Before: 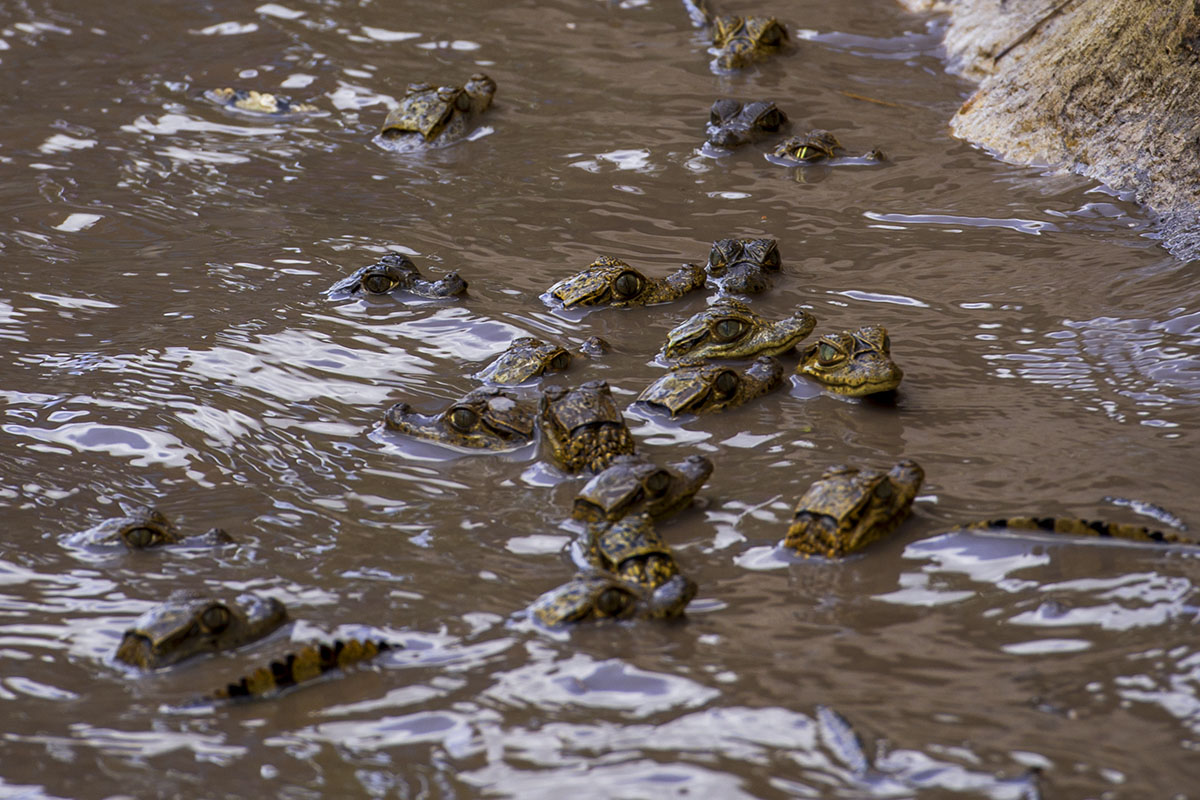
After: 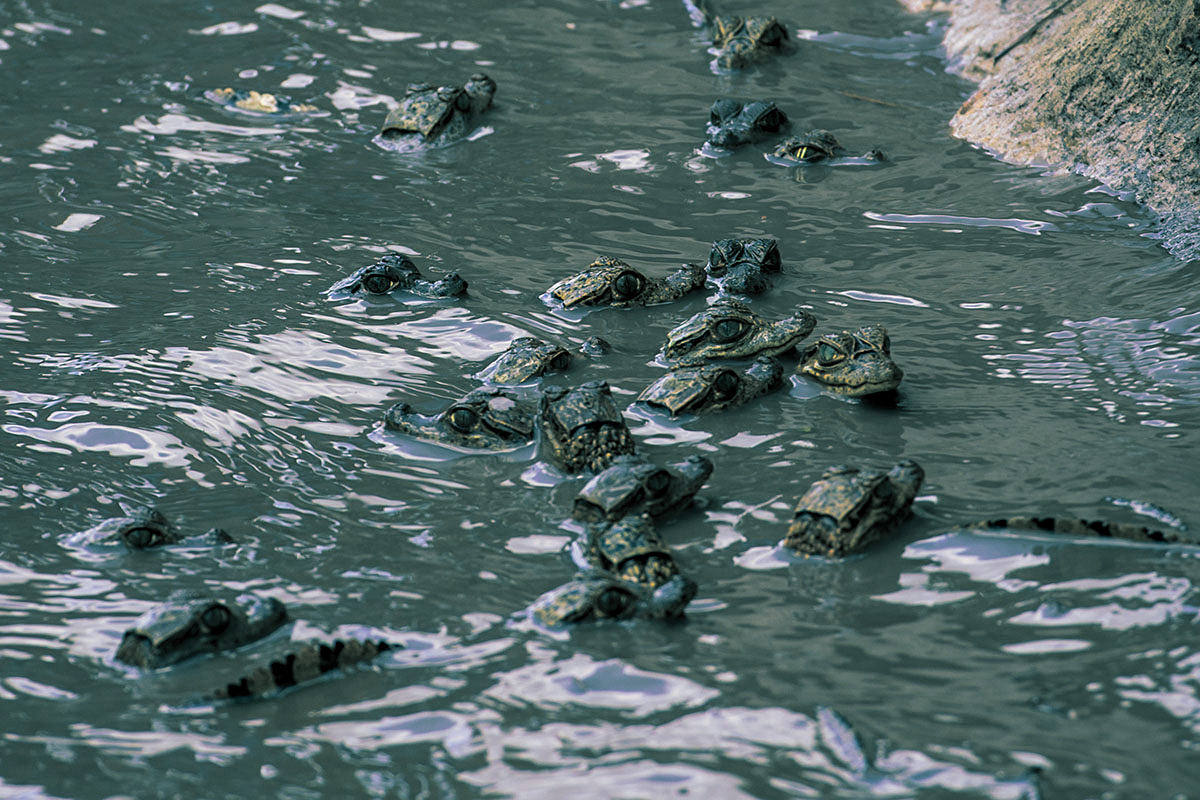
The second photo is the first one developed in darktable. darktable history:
split-toning: shadows › hue 186.43°, highlights › hue 49.29°, compress 30.29%
sharpen: amount 0.2
